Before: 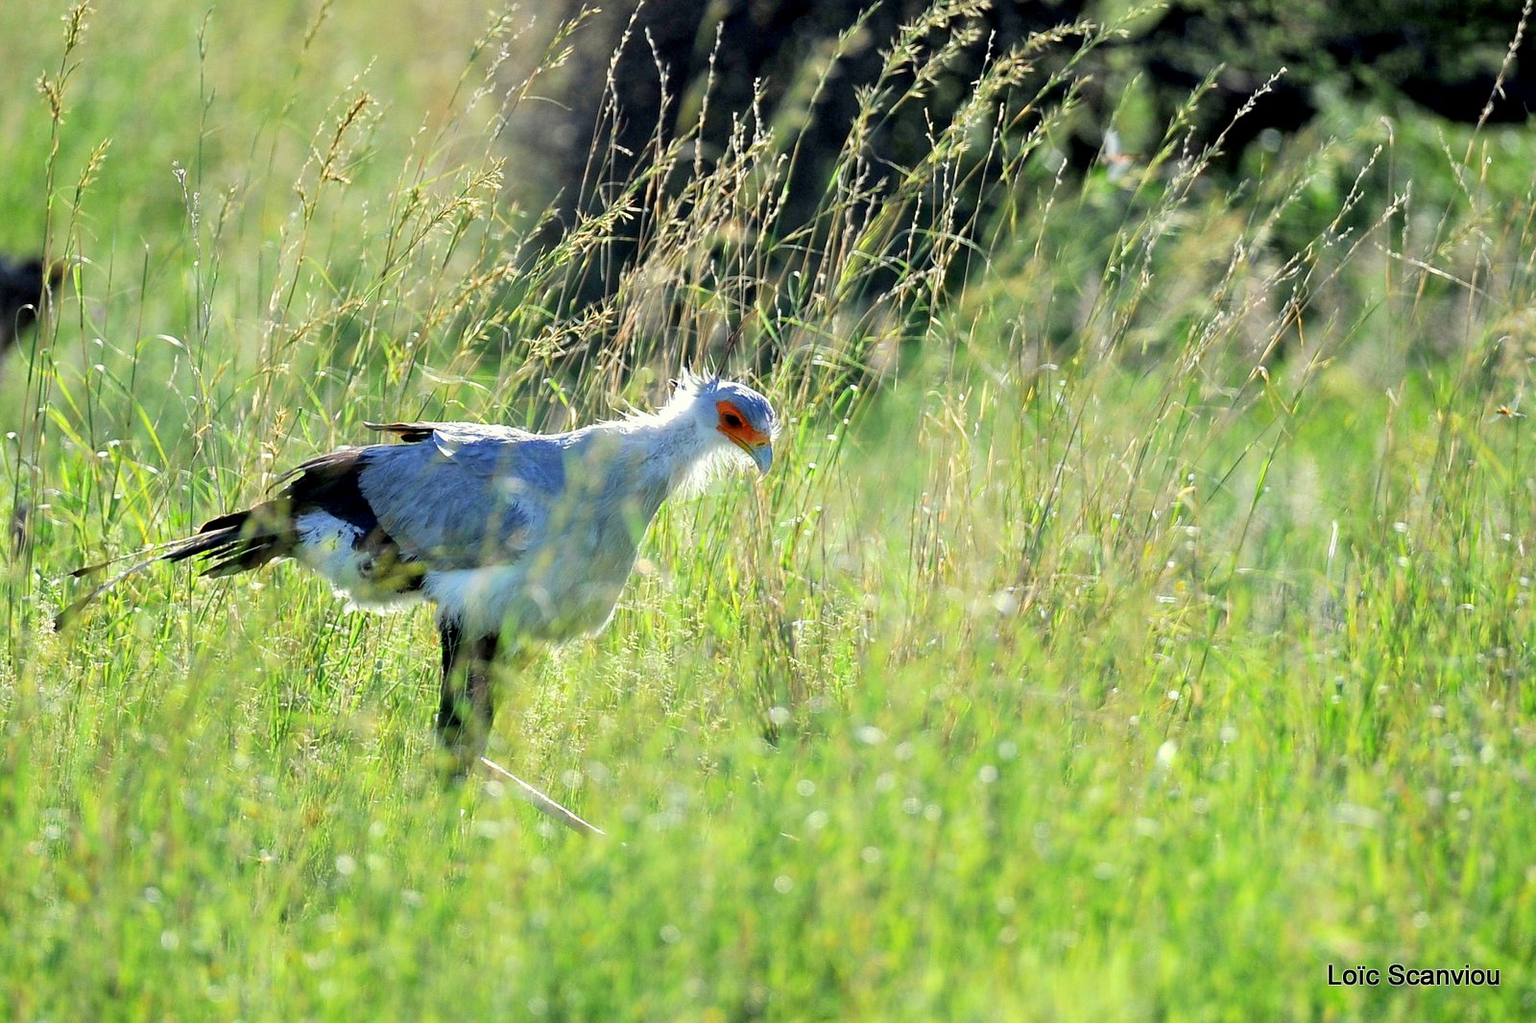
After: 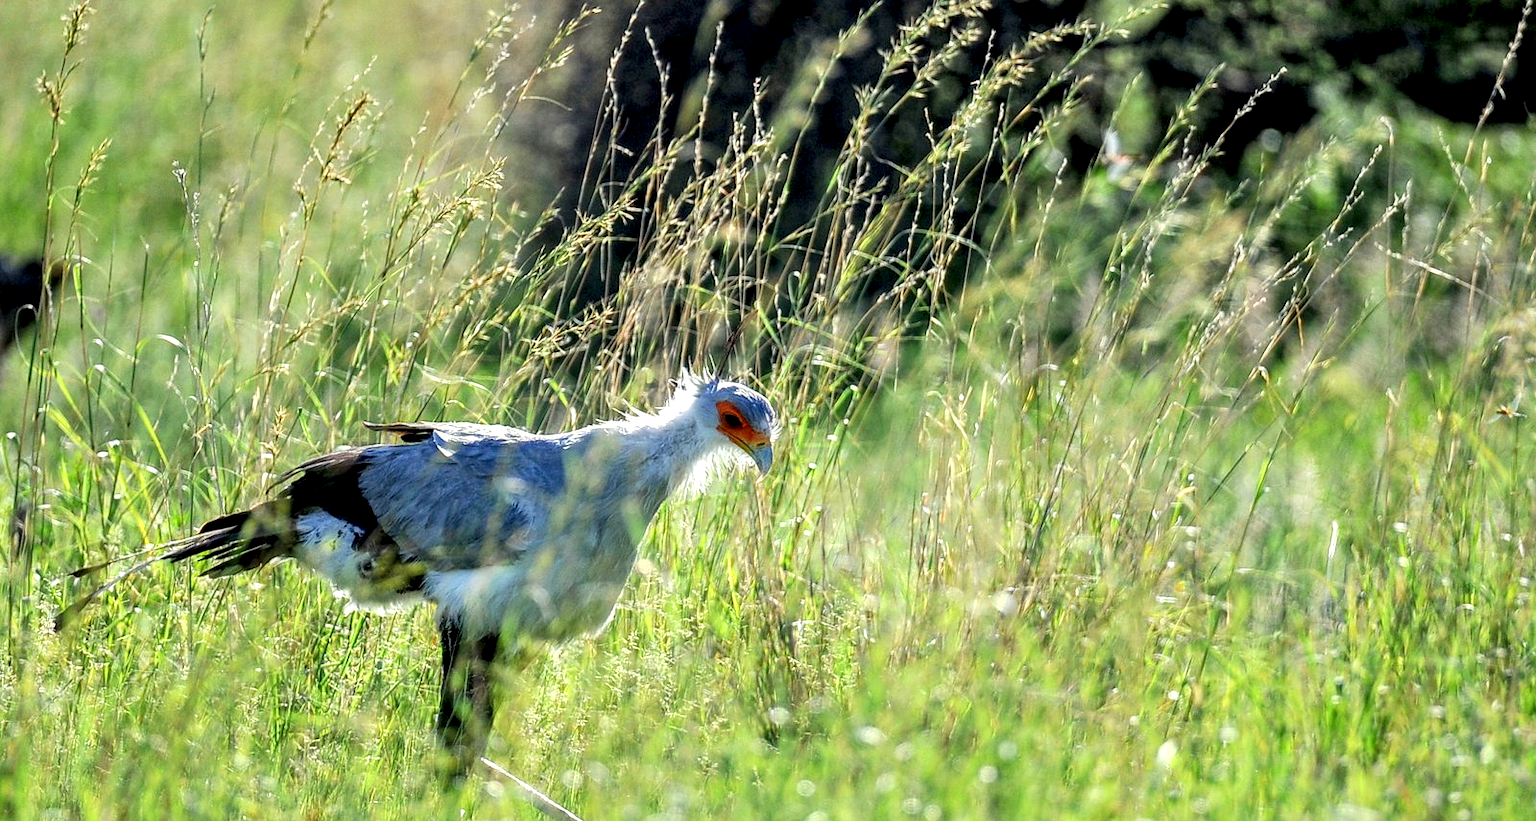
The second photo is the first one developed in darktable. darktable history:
crop: bottom 19.644%
local contrast: detail 150%
